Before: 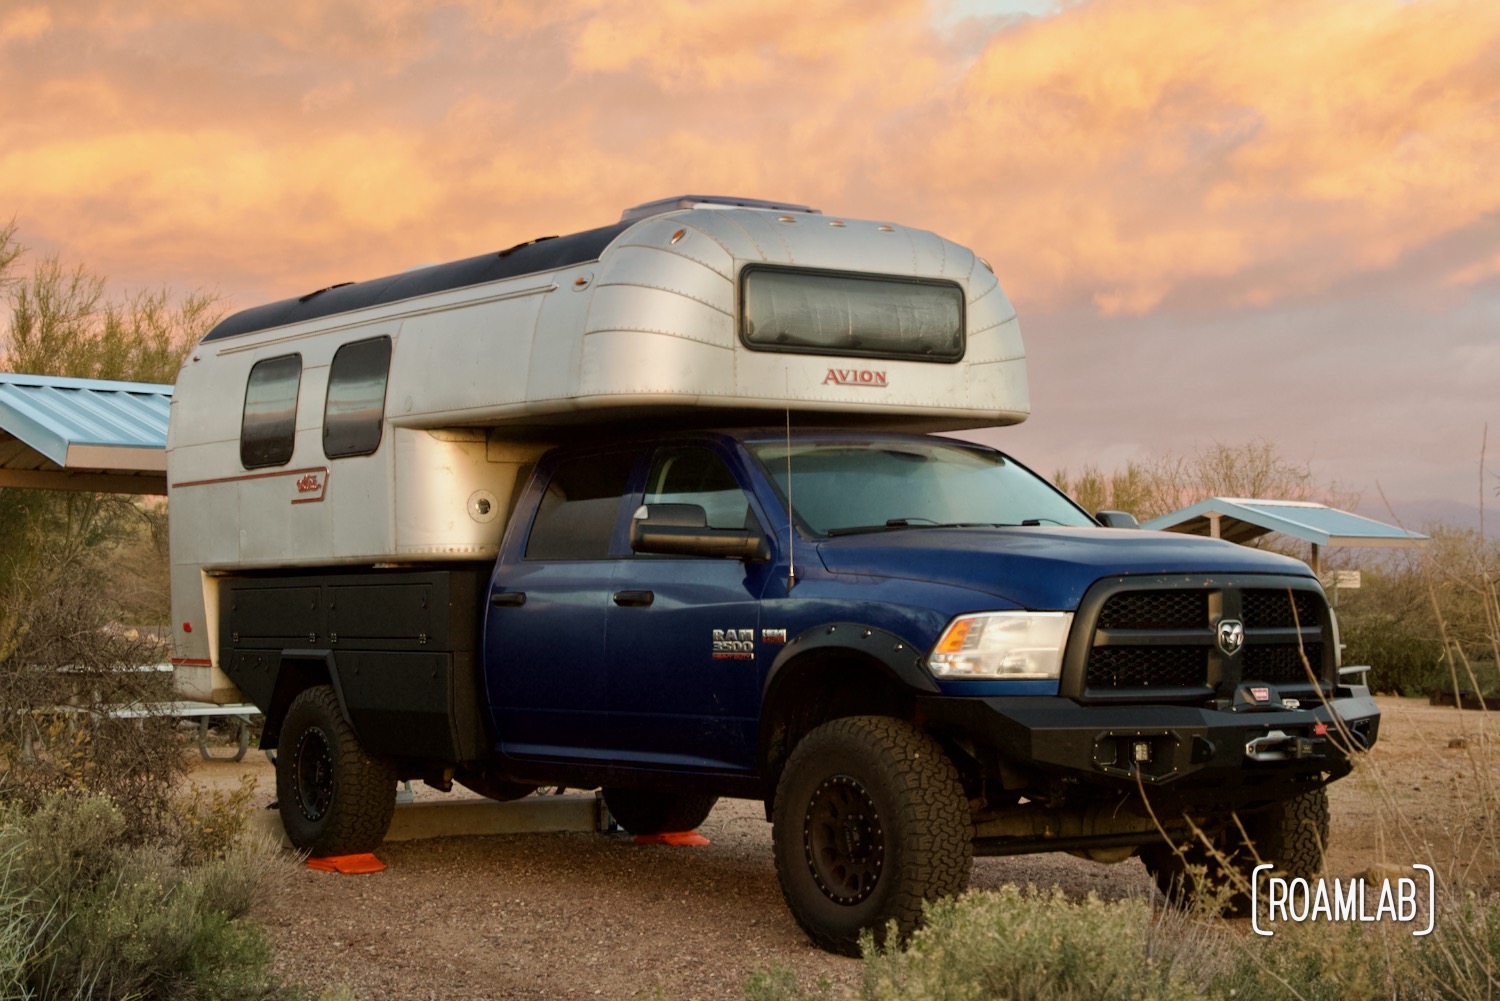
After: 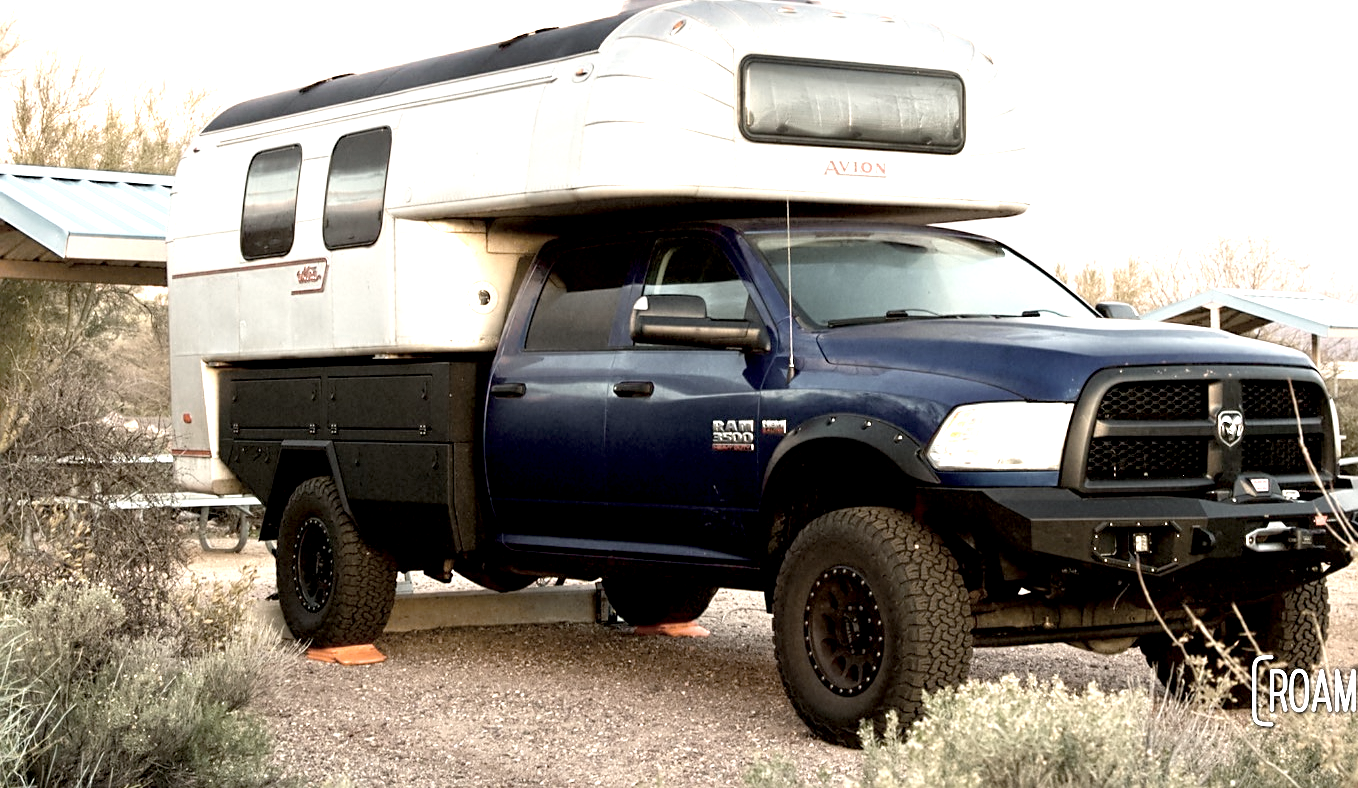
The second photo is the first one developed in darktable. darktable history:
sharpen: radius 1.864, amount 0.398, threshold 1.271
crop: top 20.916%, right 9.437%, bottom 0.316%
color zones: curves: ch0 [(0, 0.6) (0.129, 0.585) (0.193, 0.596) (0.429, 0.5) (0.571, 0.5) (0.714, 0.5) (0.857, 0.5) (1, 0.6)]; ch1 [(0, 0.453) (0.112, 0.245) (0.213, 0.252) (0.429, 0.233) (0.571, 0.231) (0.683, 0.242) (0.857, 0.296) (1, 0.453)]
exposure: black level correction 0, exposure 1.45 EV, compensate exposure bias true, compensate highlight preservation false
